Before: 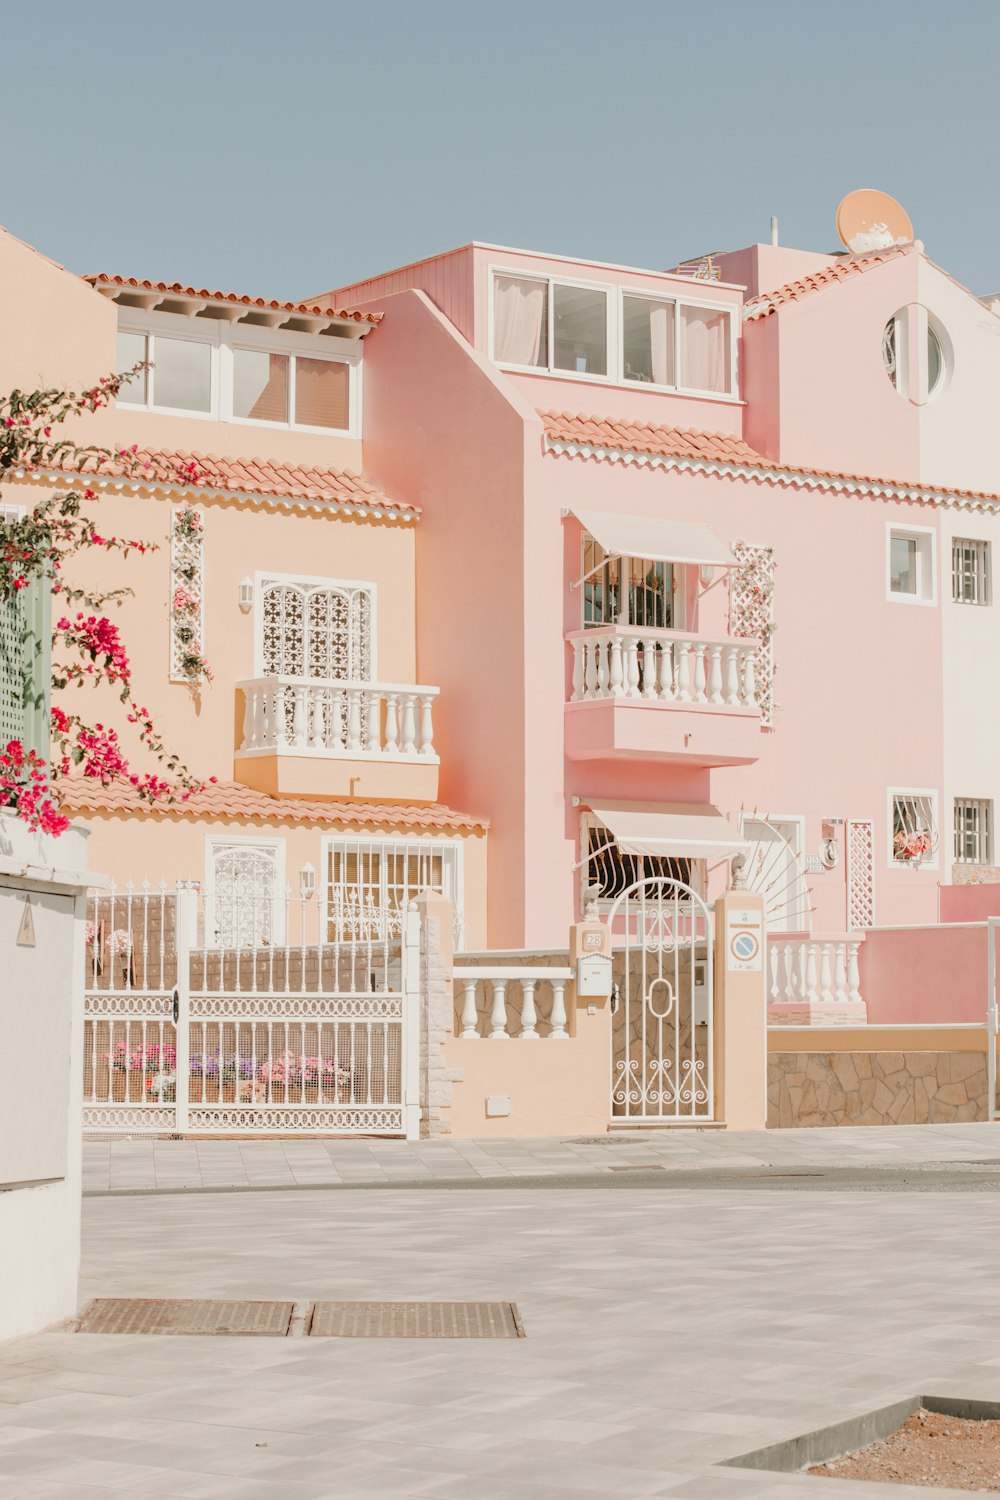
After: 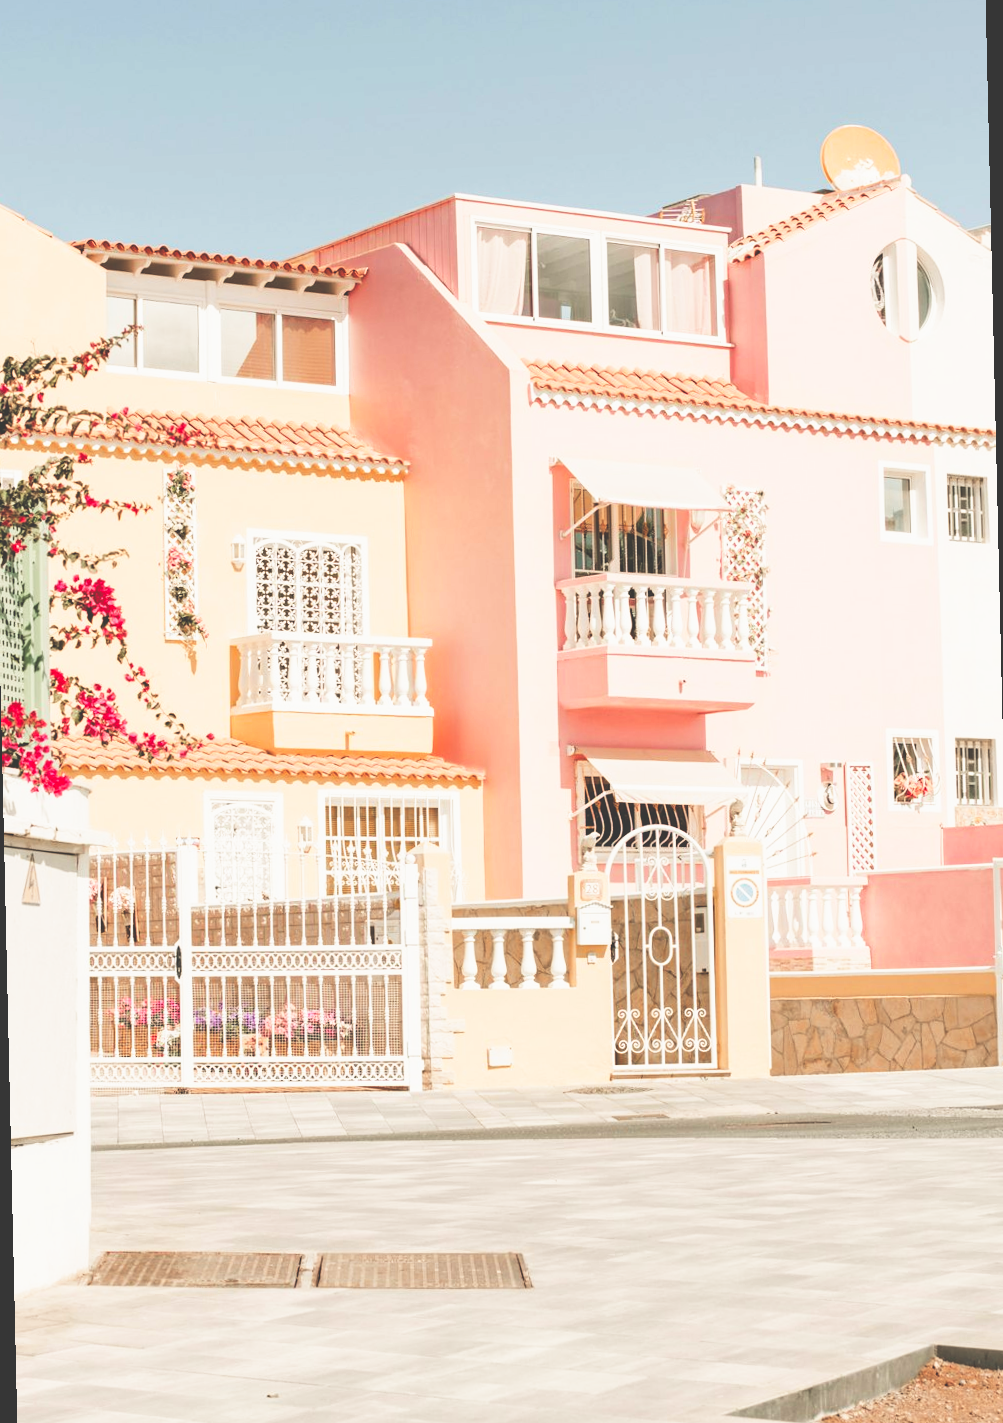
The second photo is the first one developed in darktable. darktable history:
base curve: curves: ch0 [(0, 0.036) (0.007, 0.037) (0.604, 0.887) (1, 1)], preserve colors none
rotate and perspective: rotation -1.32°, lens shift (horizontal) -0.031, crop left 0.015, crop right 0.985, crop top 0.047, crop bottom 0.982
